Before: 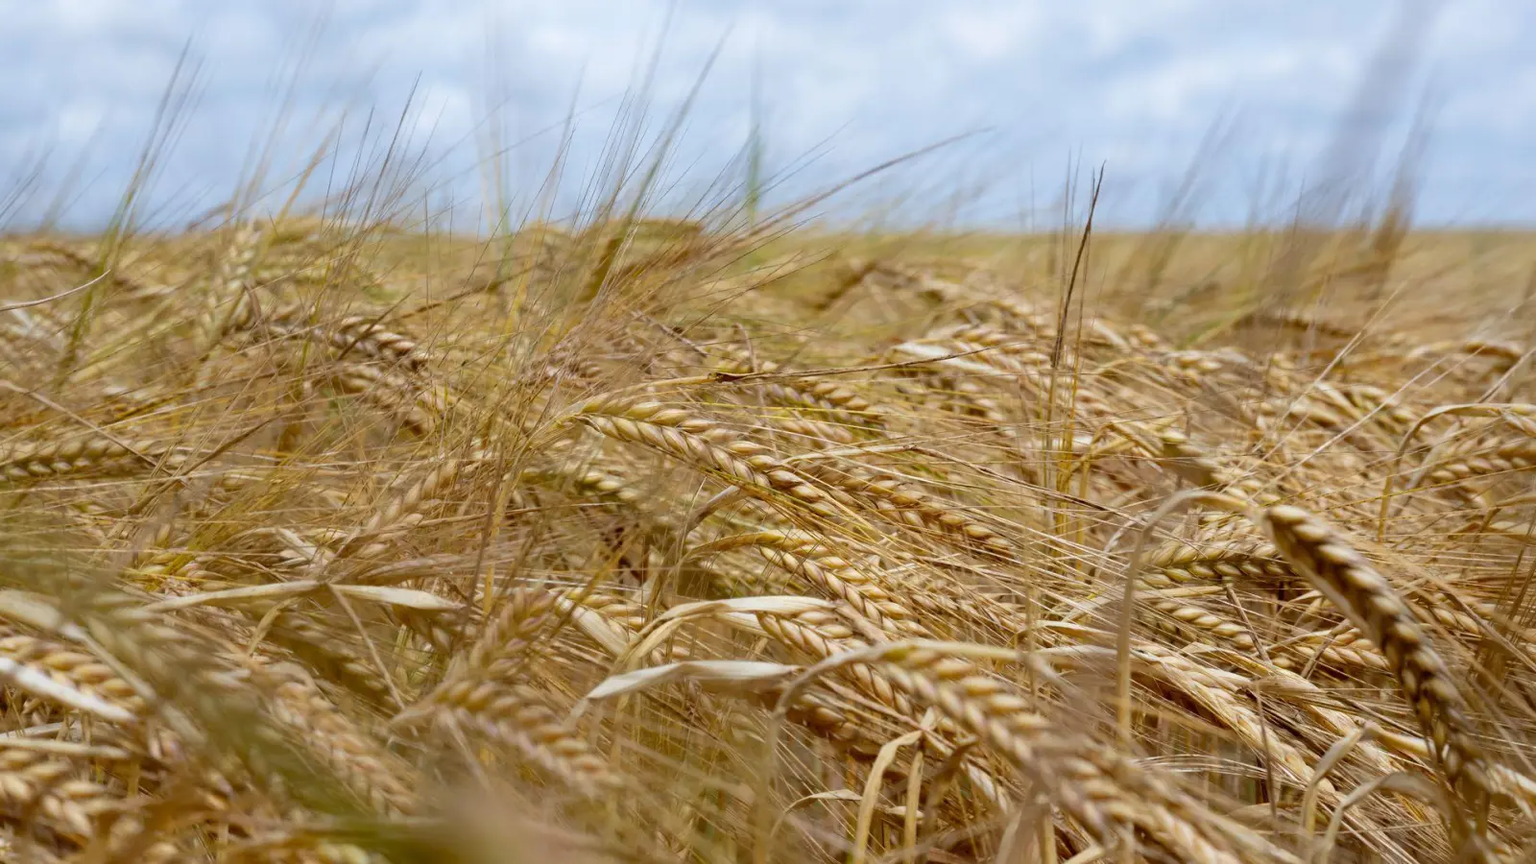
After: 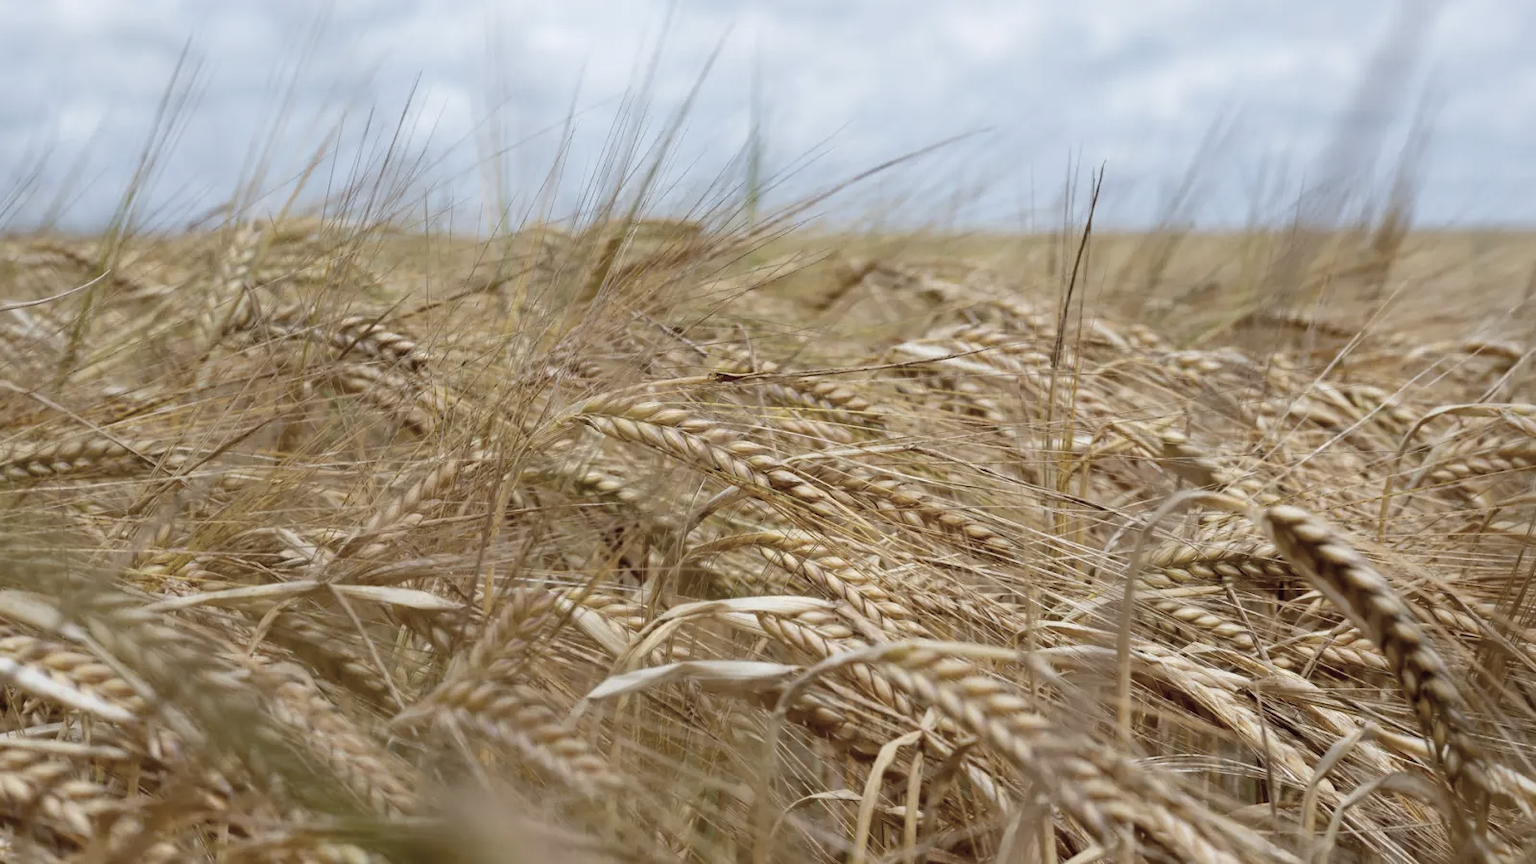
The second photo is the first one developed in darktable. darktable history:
color correction: highlights b* -0.025, saturation 0.617
